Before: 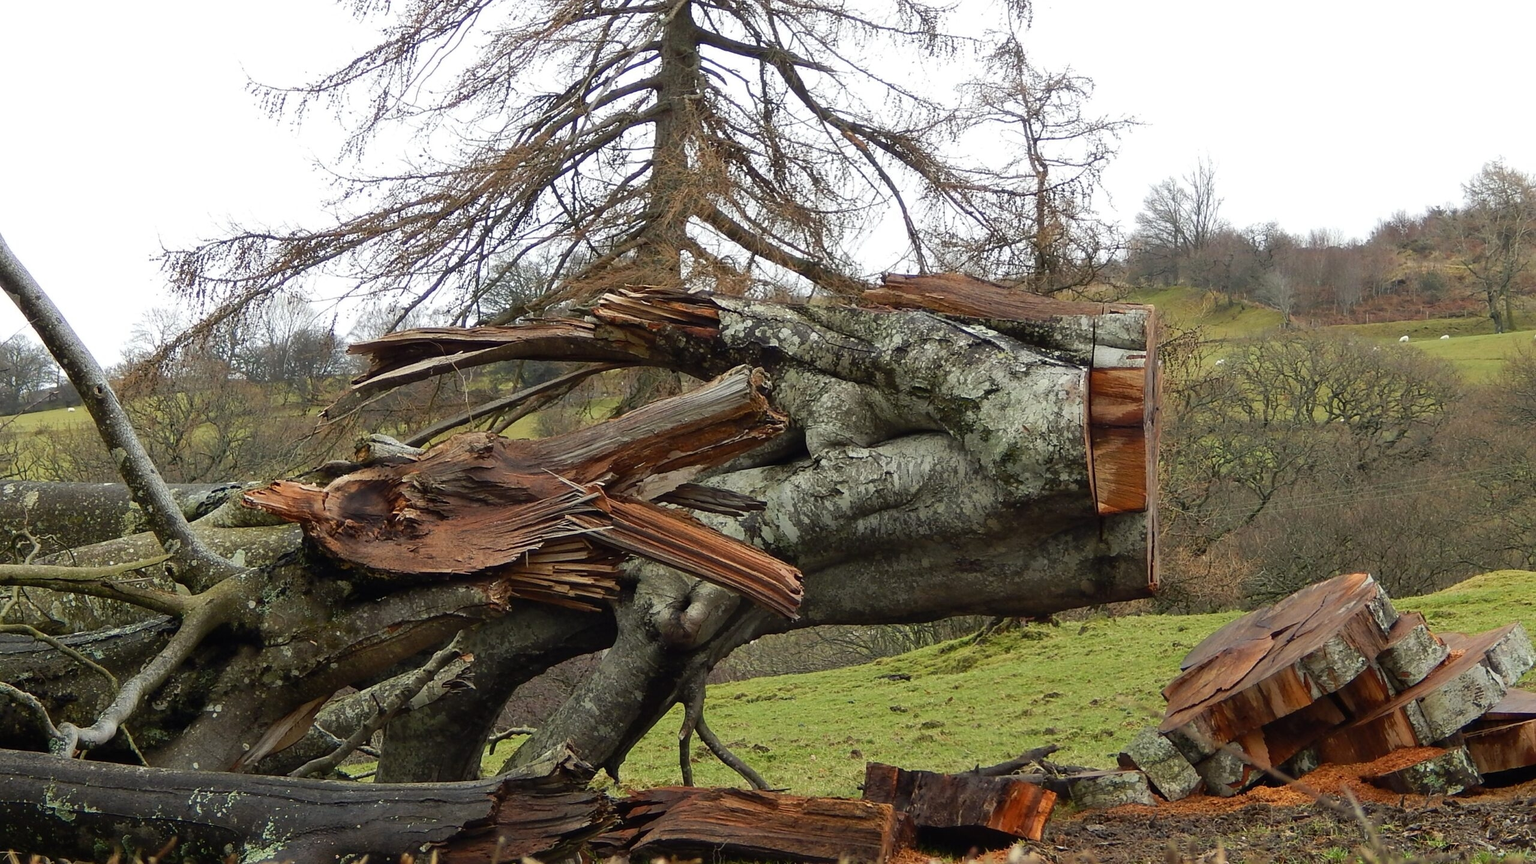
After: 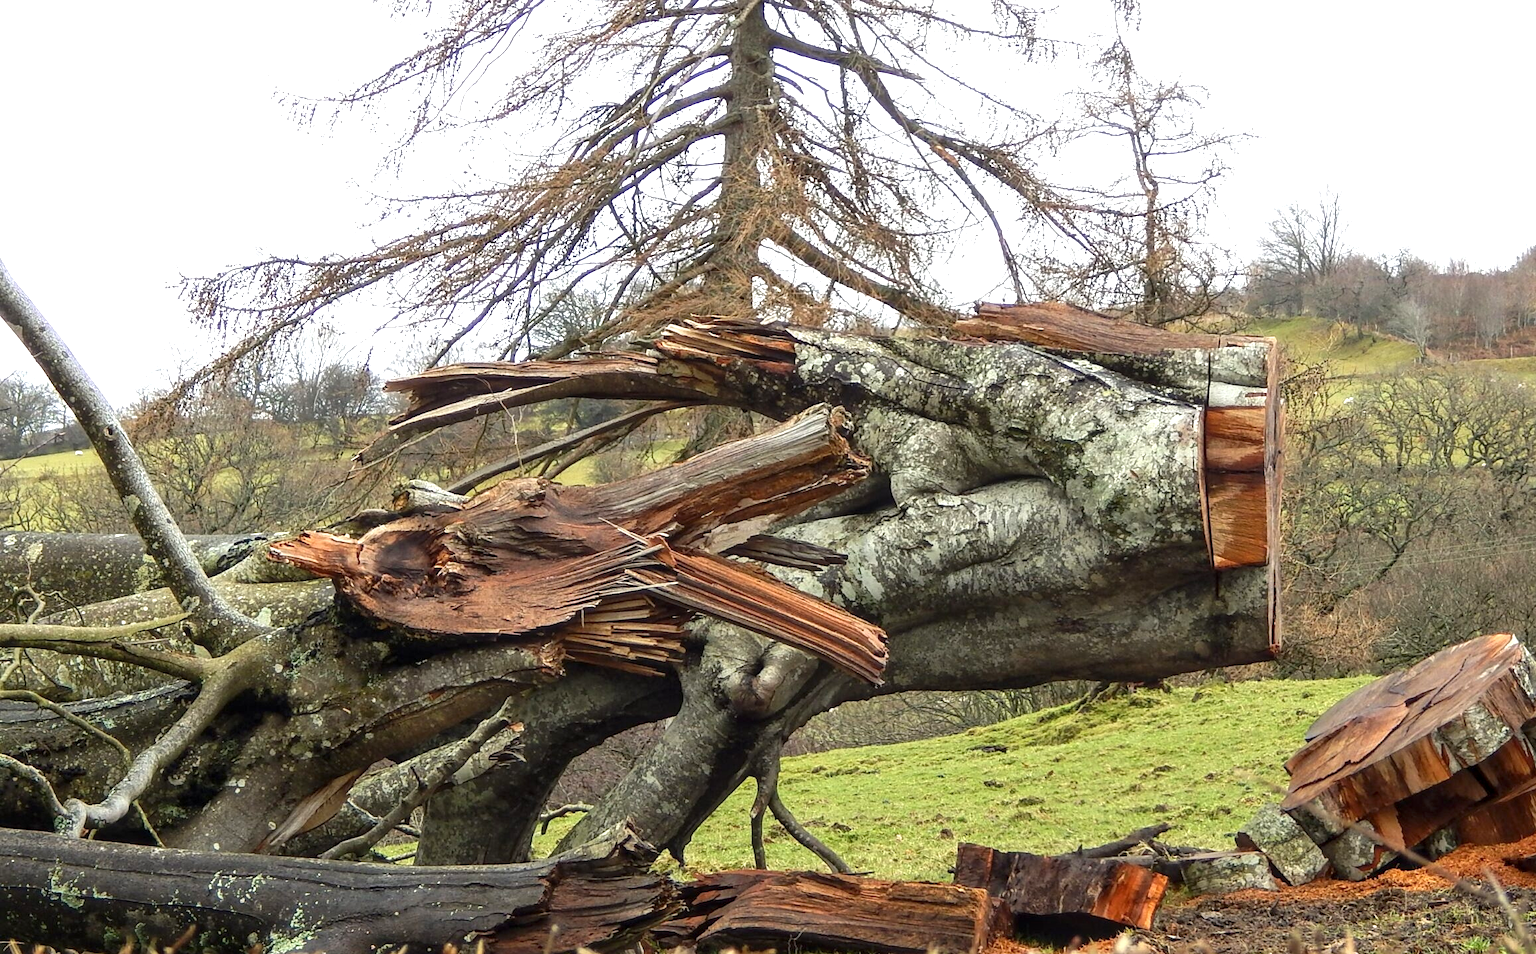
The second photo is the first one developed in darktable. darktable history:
crop: right 9.507%, bottom 0.026%
exposure: exposure 0.751 EV, compensate highlight preservation false
local contrast: on, module defaults
